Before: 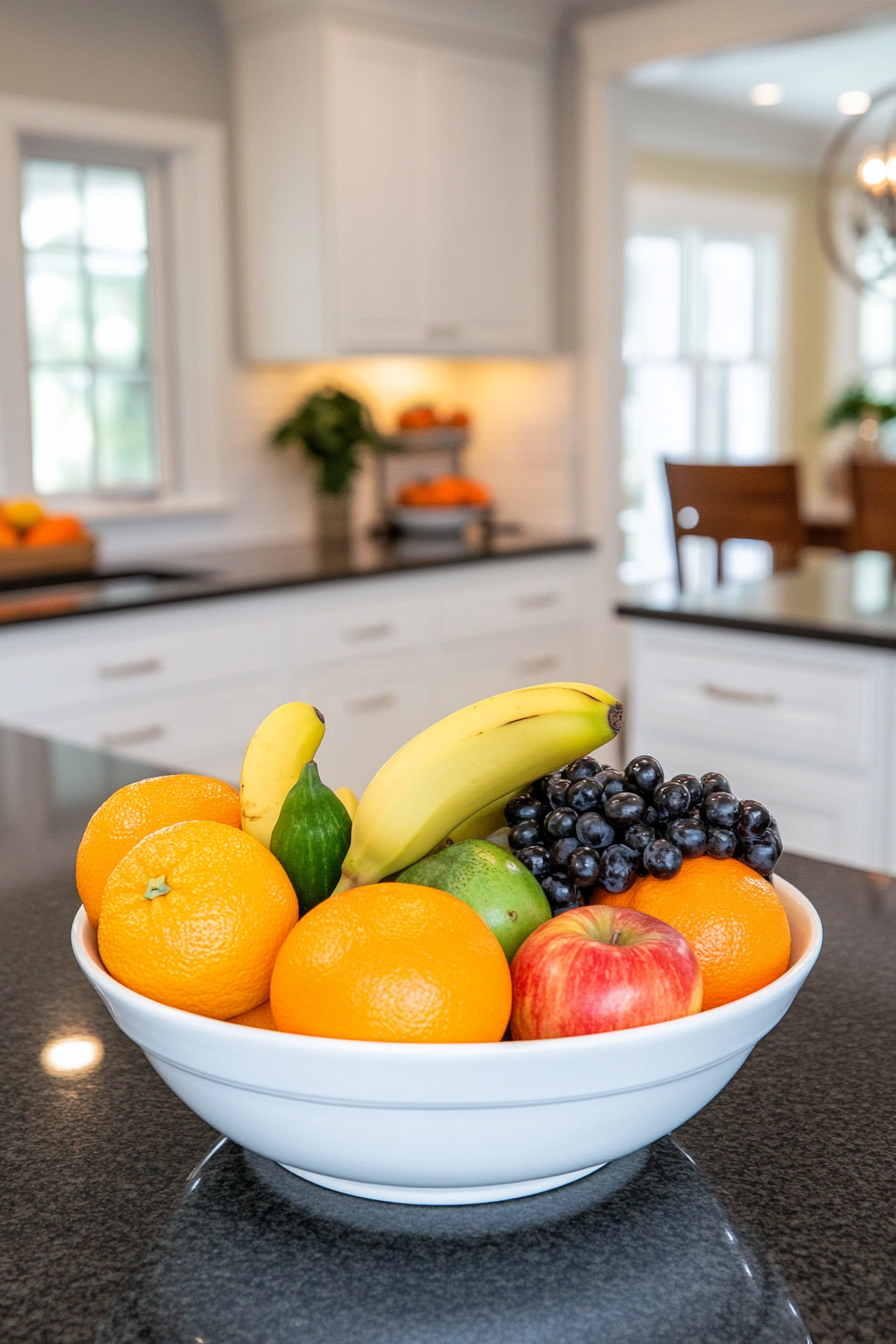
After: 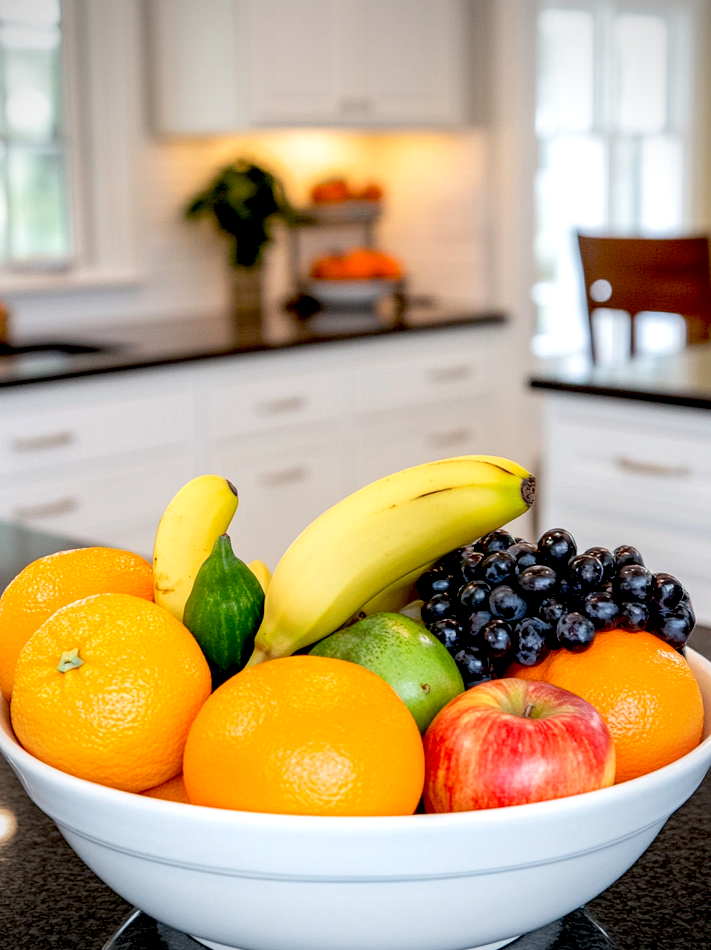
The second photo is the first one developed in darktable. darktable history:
crop: left 9.712%, top 16.928%, right 10.845%, bottom 12.332%
exposure: black level correction 0.025, exposure 0.182 EV, compensate highlight preservation false
vignetting: on, module defaults
